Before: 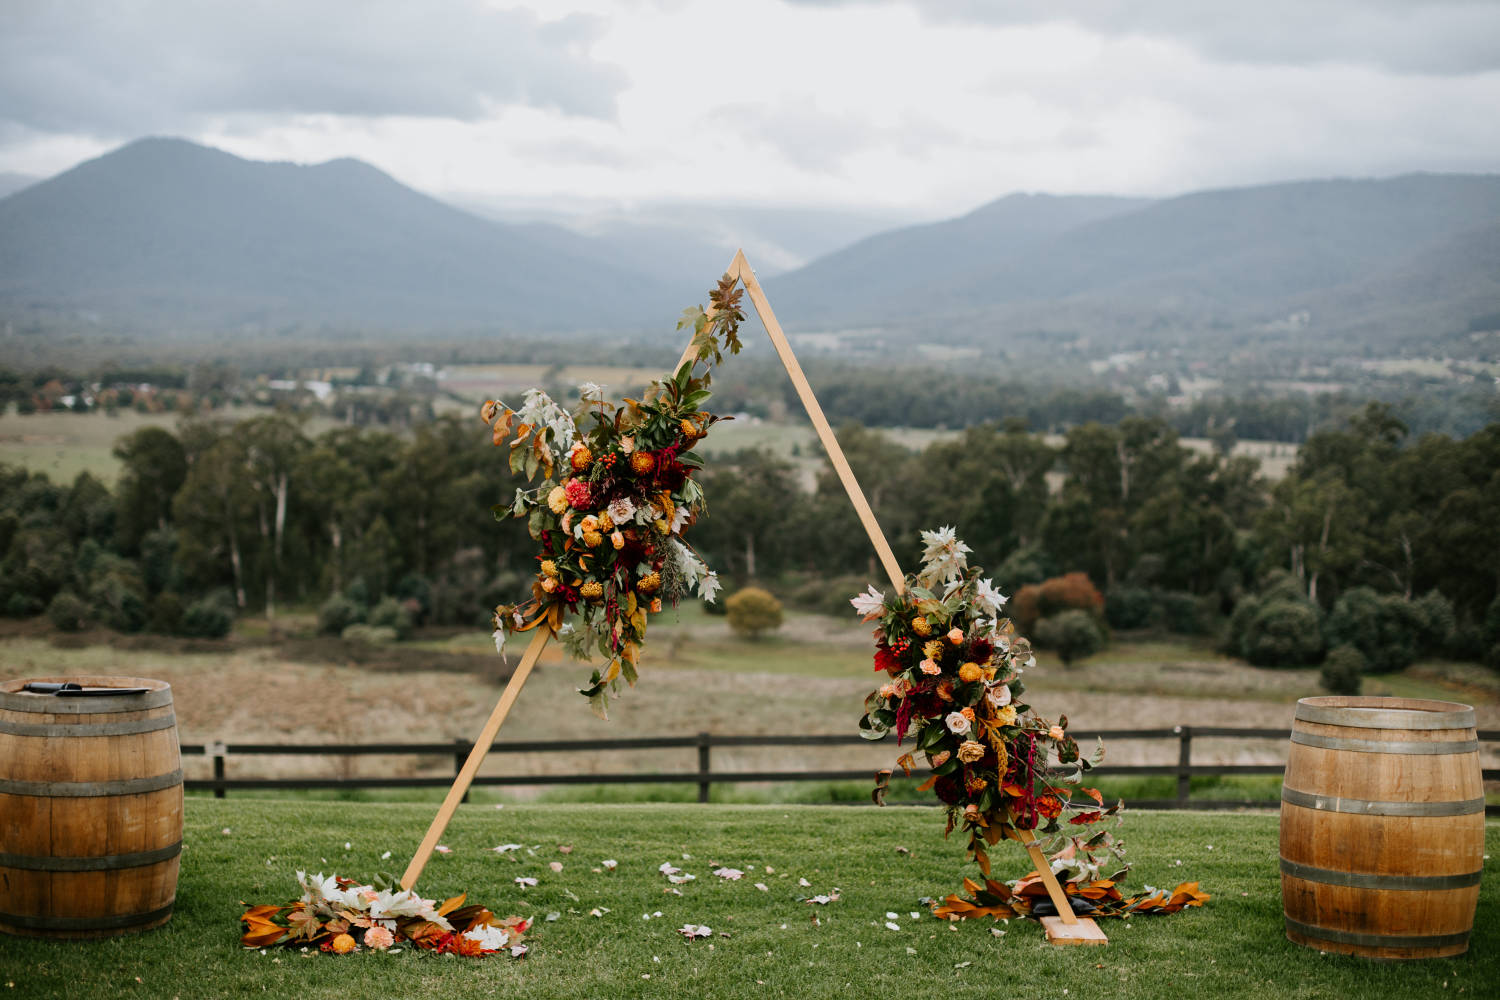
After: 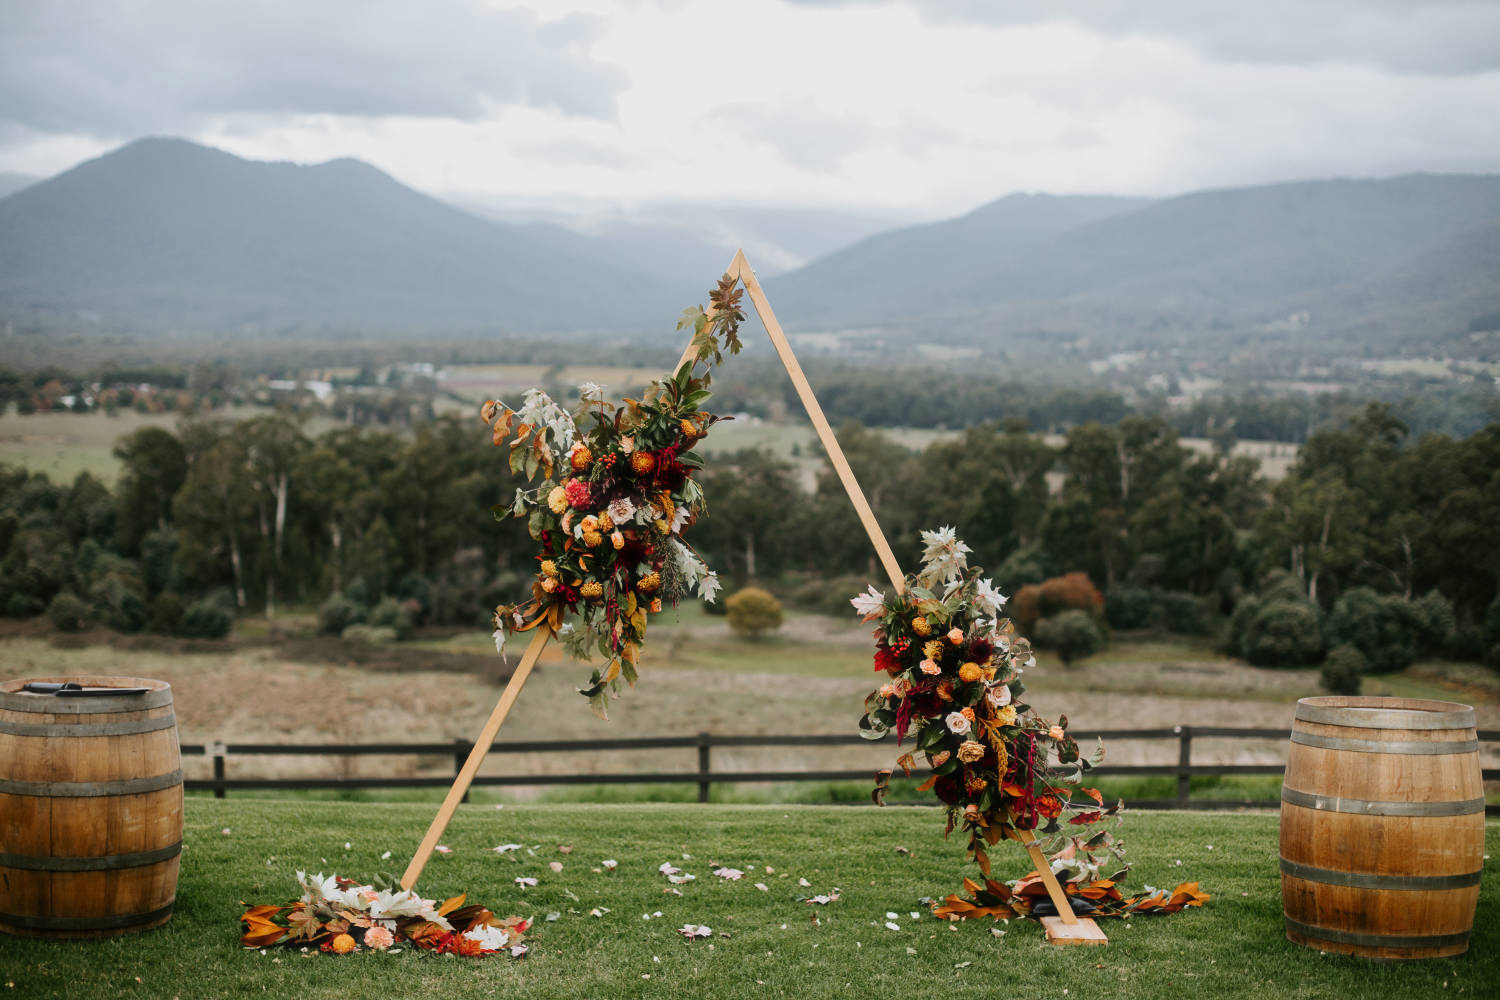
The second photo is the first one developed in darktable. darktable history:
haze removal: strength -0.05, compatibility mode true
